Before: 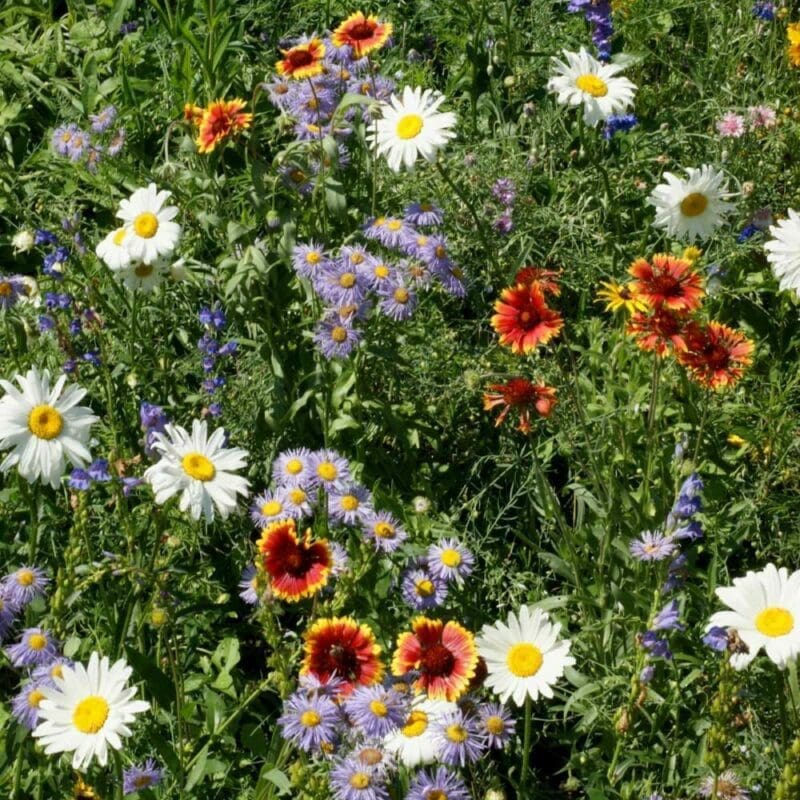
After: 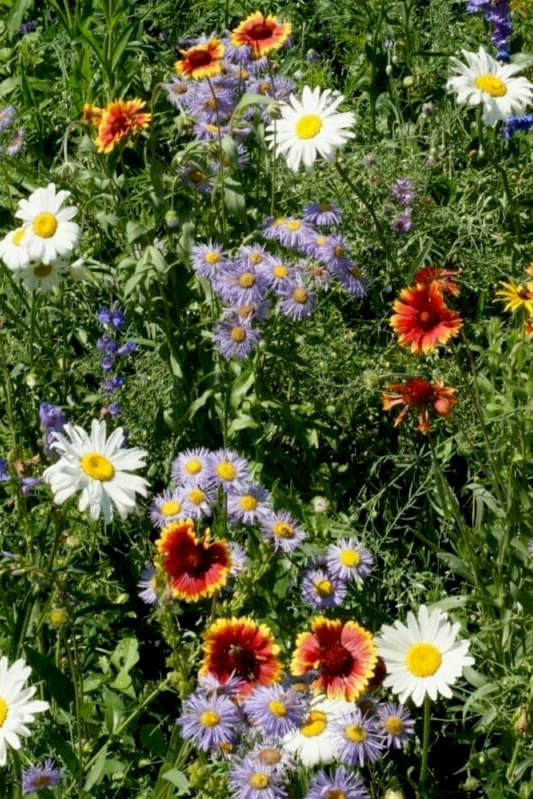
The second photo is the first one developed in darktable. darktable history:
exposure: black level correction 0.005, exposure 0.001 EV, compensate highlight preservation false
crop and rotate: left 12.648%, right 20.685%
